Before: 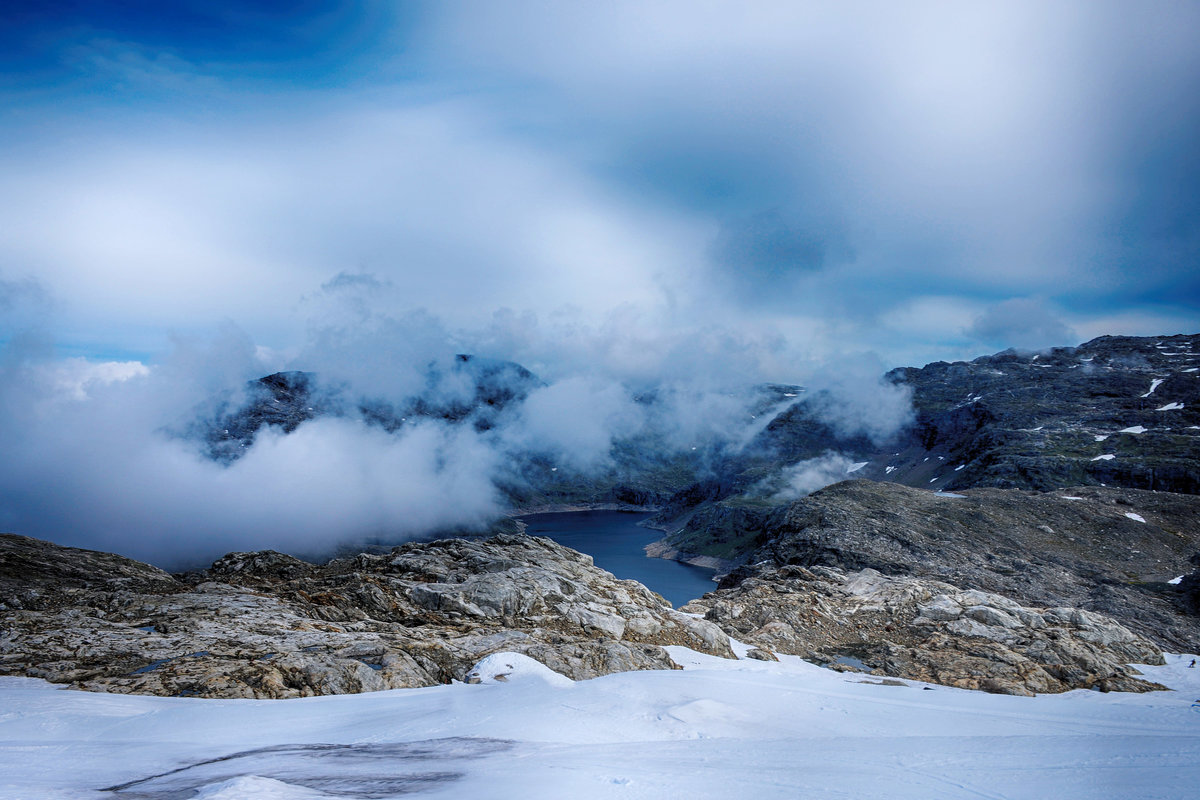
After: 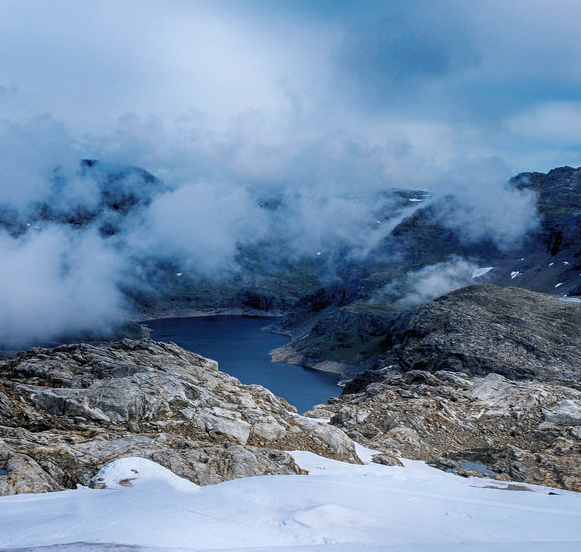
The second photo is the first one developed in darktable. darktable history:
crop: left 31.304%, top 24.482%, right 20.237%, bottom 6.507%
